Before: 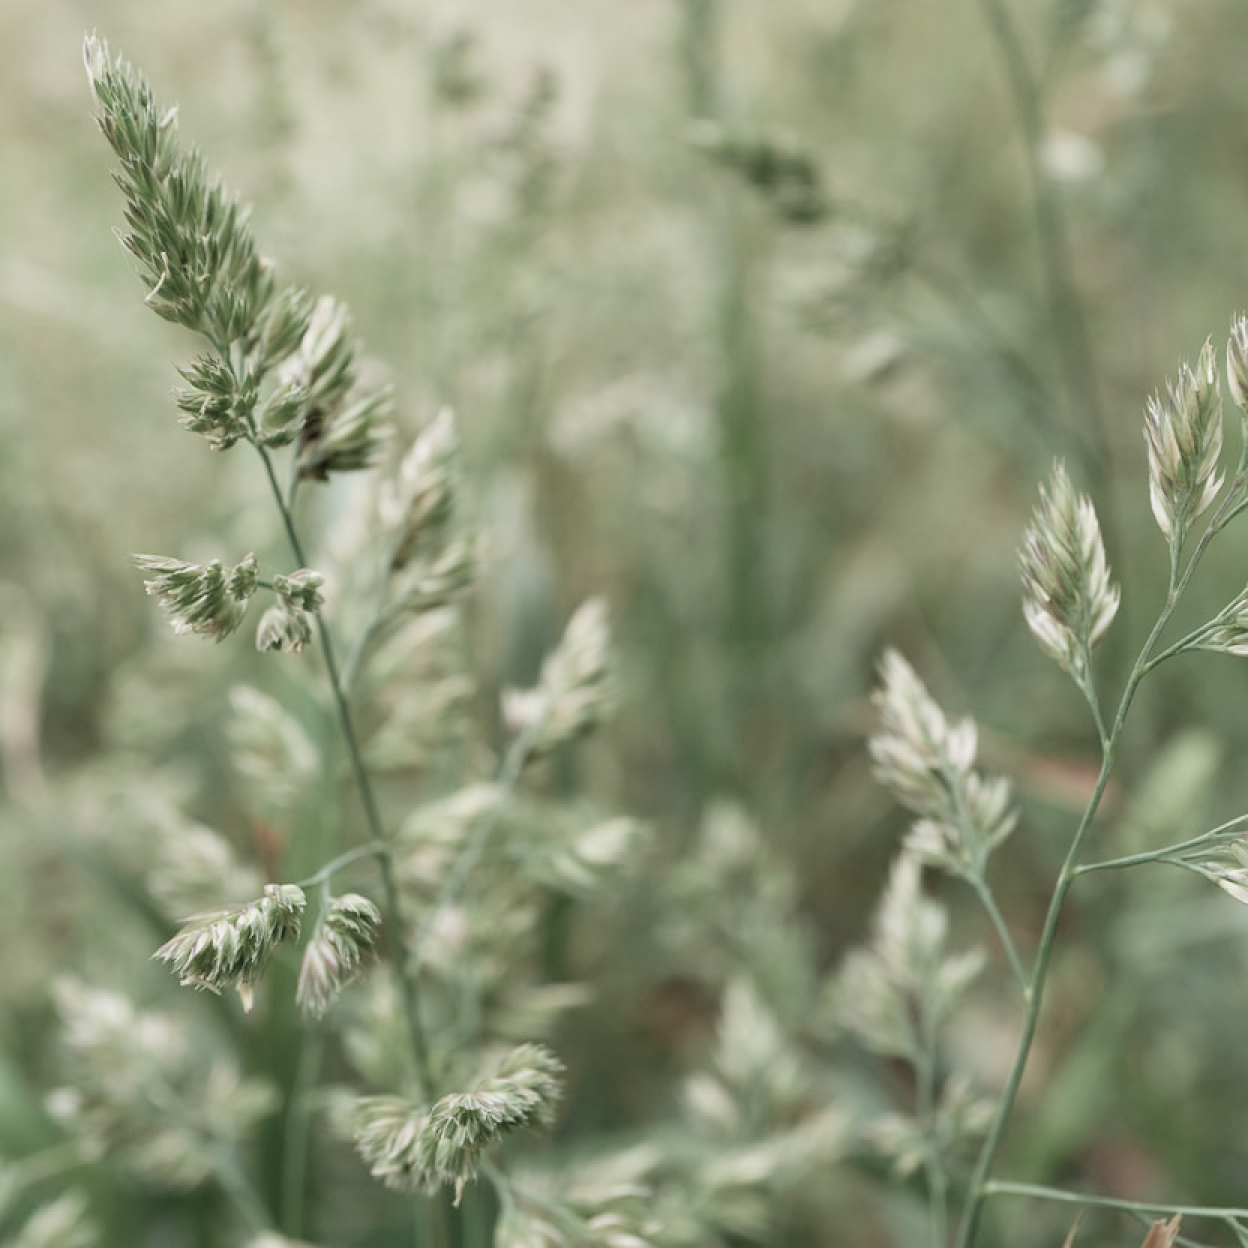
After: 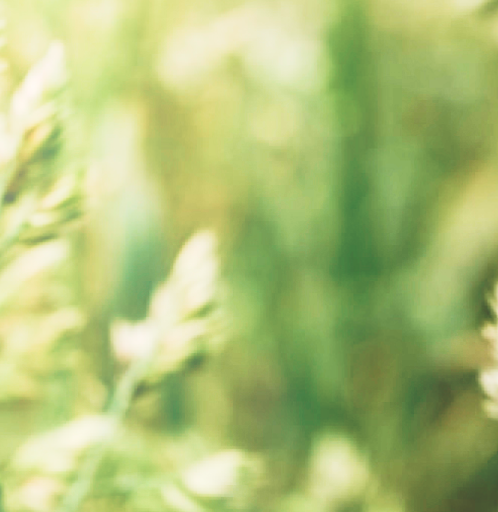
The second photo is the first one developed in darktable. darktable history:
color balance rgb: shadows lift › chroma 2%, shadows lift › hue 217.2°, power › hue 60°, highlights gain › chroma 1%, highlights gain › hue 69.6°, global offset › luminance -0.5%, perceptual saturation grading › global saturation 15%, global vibrance 15%
velvia: strength 45%
rotate and perspective: lens shift (horizontal) -0.055, automatic cropping off
local contrast: shadows 94%
bloom: size 40%
crop: left 30%, top 30%, right 30%, bottom 30%
tone curve: curves: ch0 [(0, 0) (0.003, 0.145) (0.011, 0.15) (0.025, 0.15) (0.044, 0.156) (0.069, 0.161) (0.1, 0.169) (0.136, 0.175) (0.177, 0.184) (0.224, 0.196) (0.277, 0.234) (0.335, 0.291) (0.399, 0.391) (0.468, 0.505) (0.543, 0.633) (0.623, 0.742) (0.709, 0.826) (0.801, 0.882) (0.898, 0.93) (1, 1)], preserve colors none
